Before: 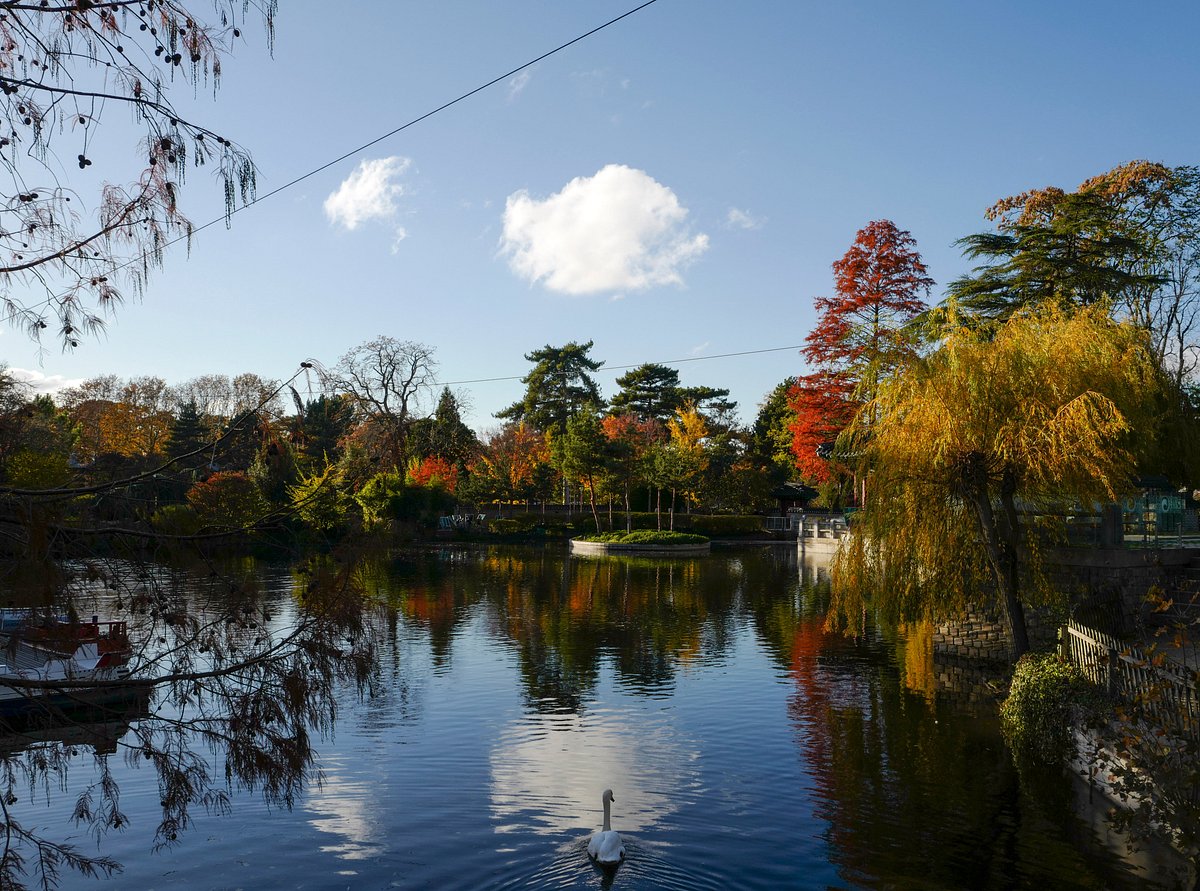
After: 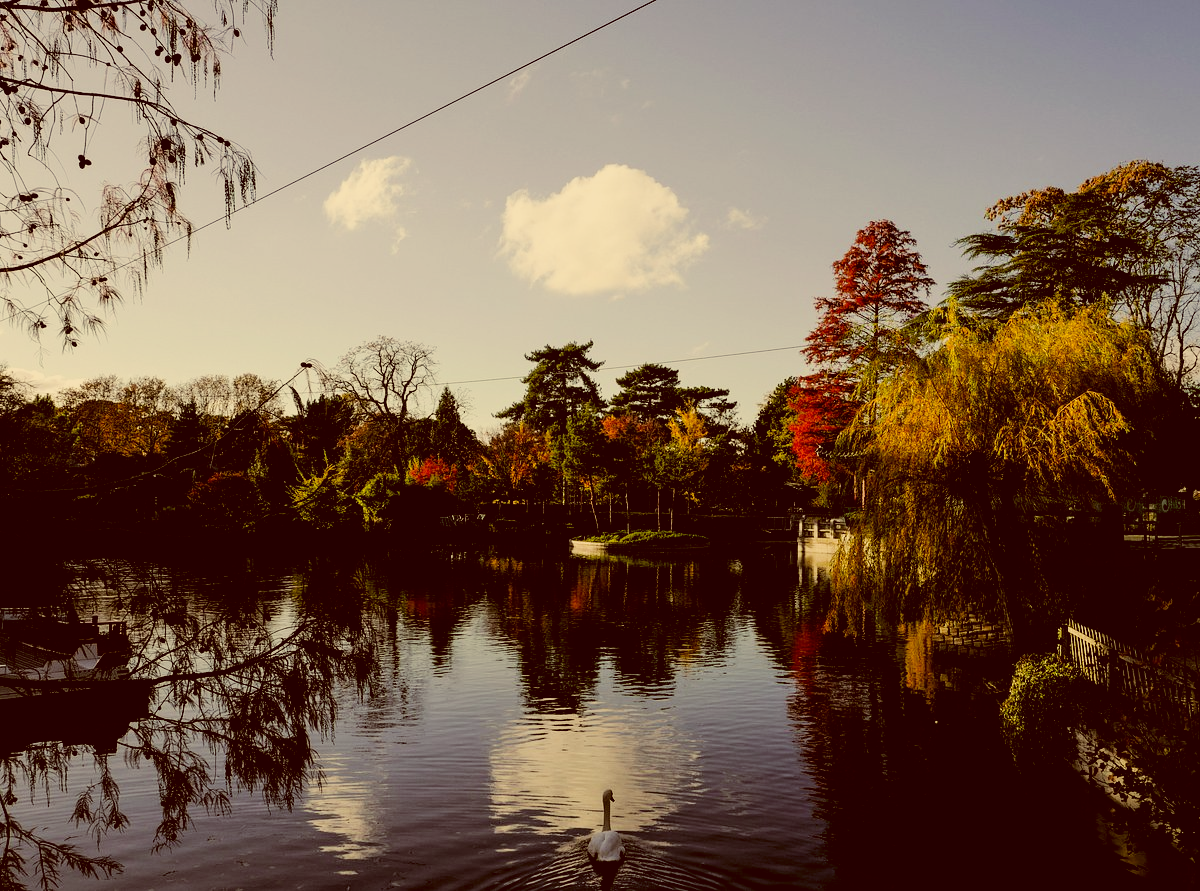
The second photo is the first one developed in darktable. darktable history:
color correction: highlights a* 1.12, highlights b* 24.26, shadows a* 15.58, shadows b* 24.26
filmic rgb: black relative exposure -5 EV, hardness 2.88, contrast 1.3, highlights saturation mix -30%
